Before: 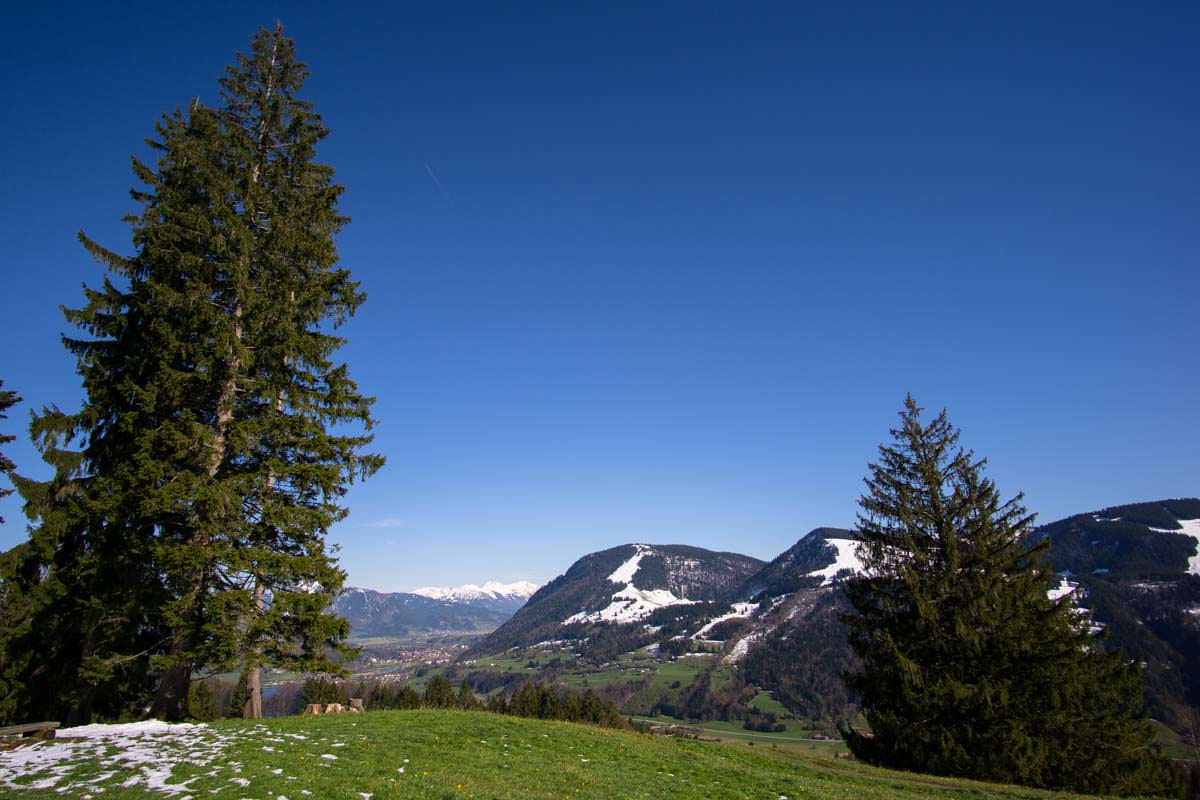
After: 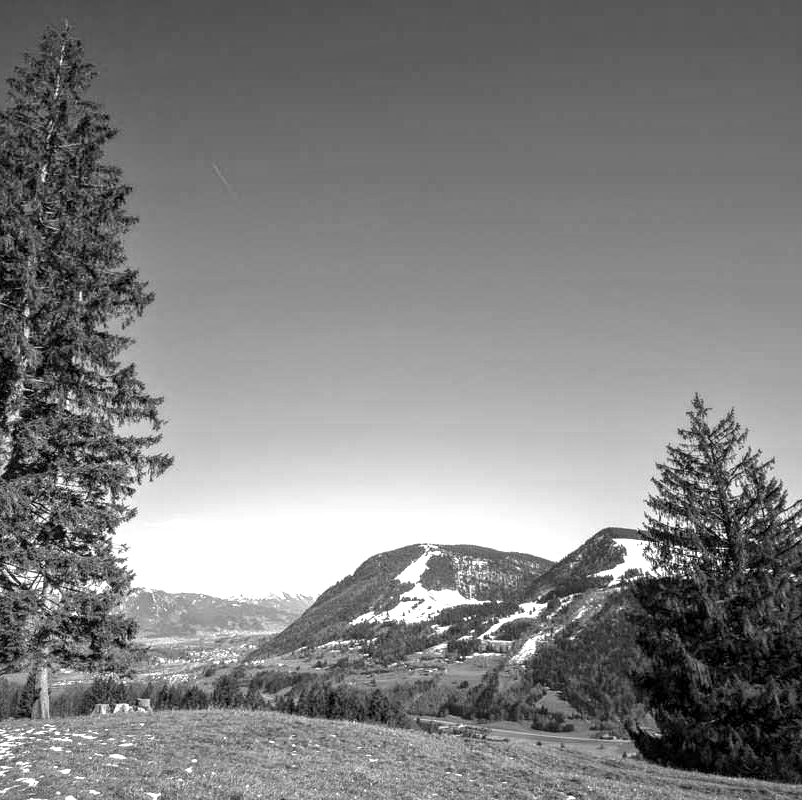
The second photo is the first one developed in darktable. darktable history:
monochrome: a -4.13, b 5.16, size 1
local contrast: on, module defaults
crop and rotate: left 17.732%, right 15.423%
exposure: black level correction 0, exposure 1.2 EV, compensate highlight preservation false
